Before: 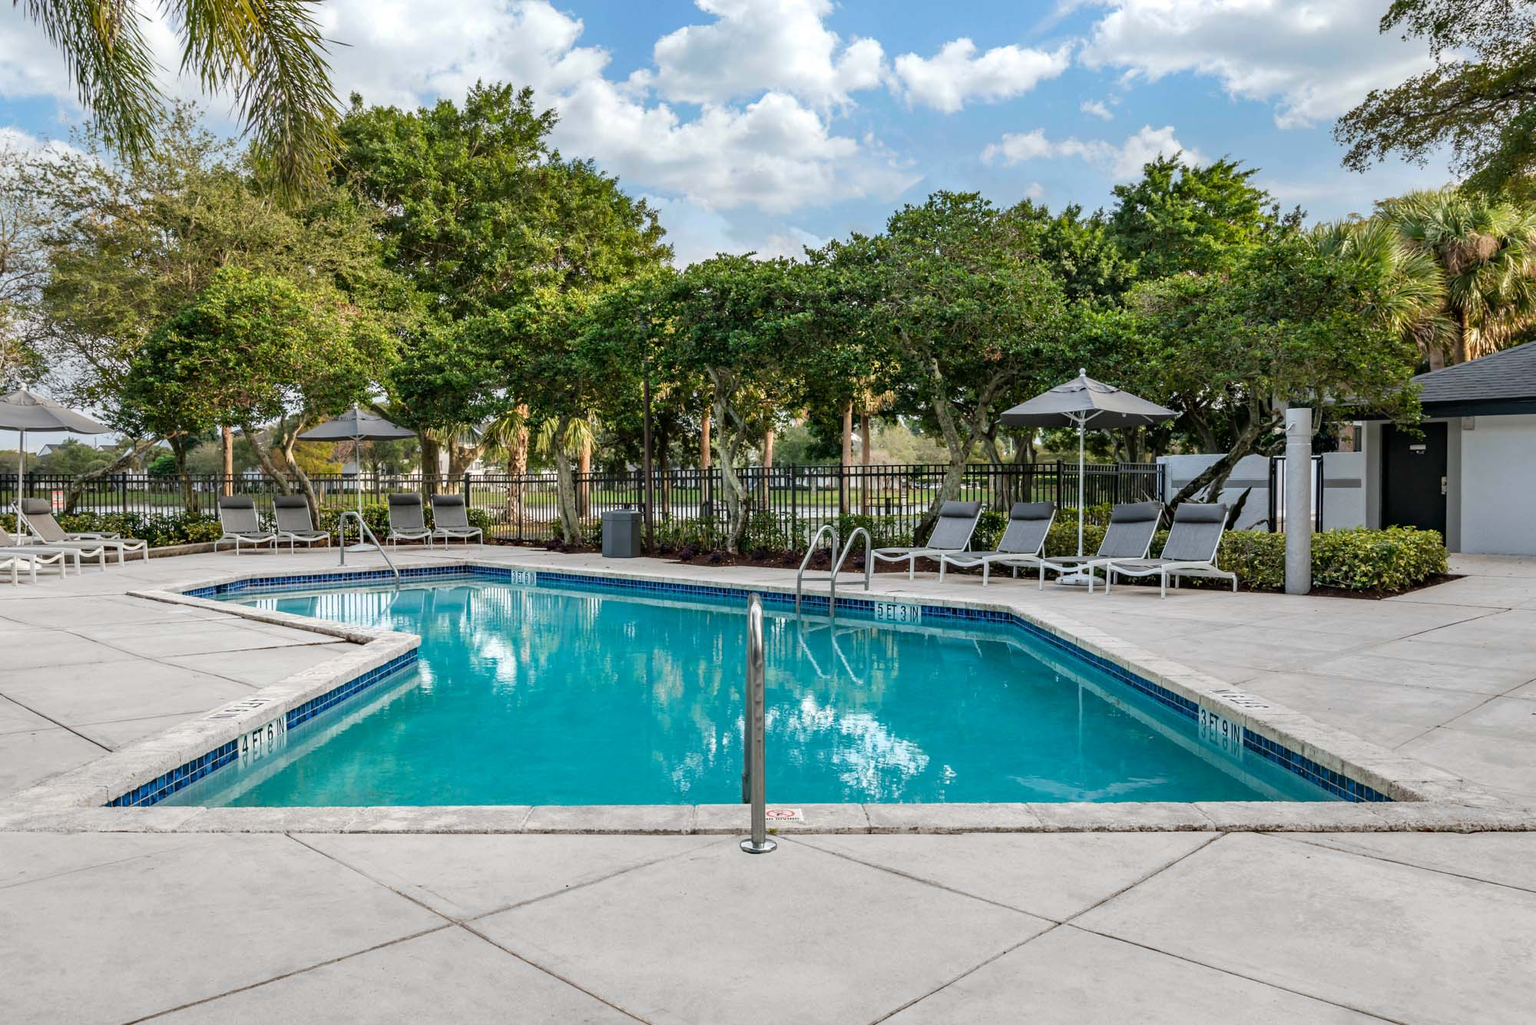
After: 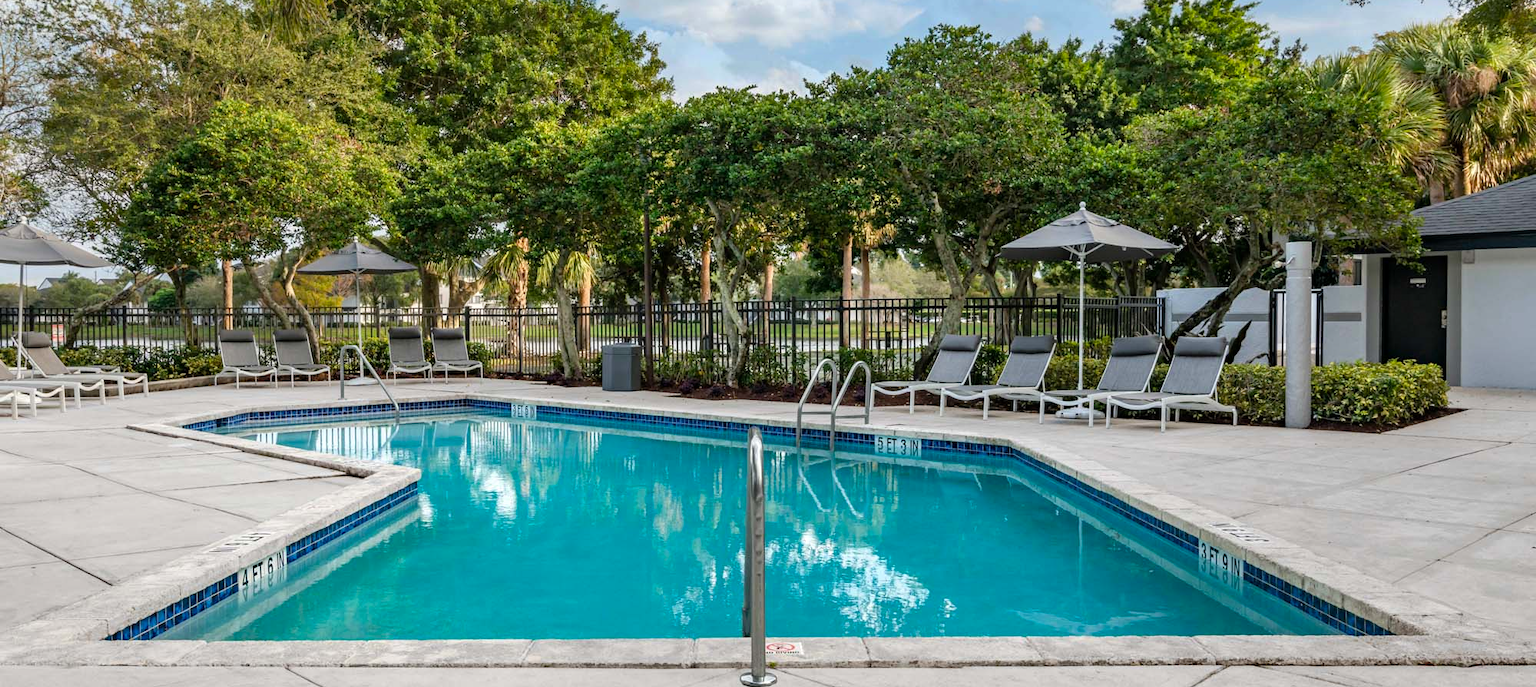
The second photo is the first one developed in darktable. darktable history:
color balance rgb: perceptual saturation grading › global saturation 8.862%, perceptual brilliance grading › global brilliance 2.524%, perceptual brilliance grading › highlights -3.408%, perceptual brilliance grading › shadows 3.576%, contrast 4.016%
crop: top 16.269%, bottom 16.681%
